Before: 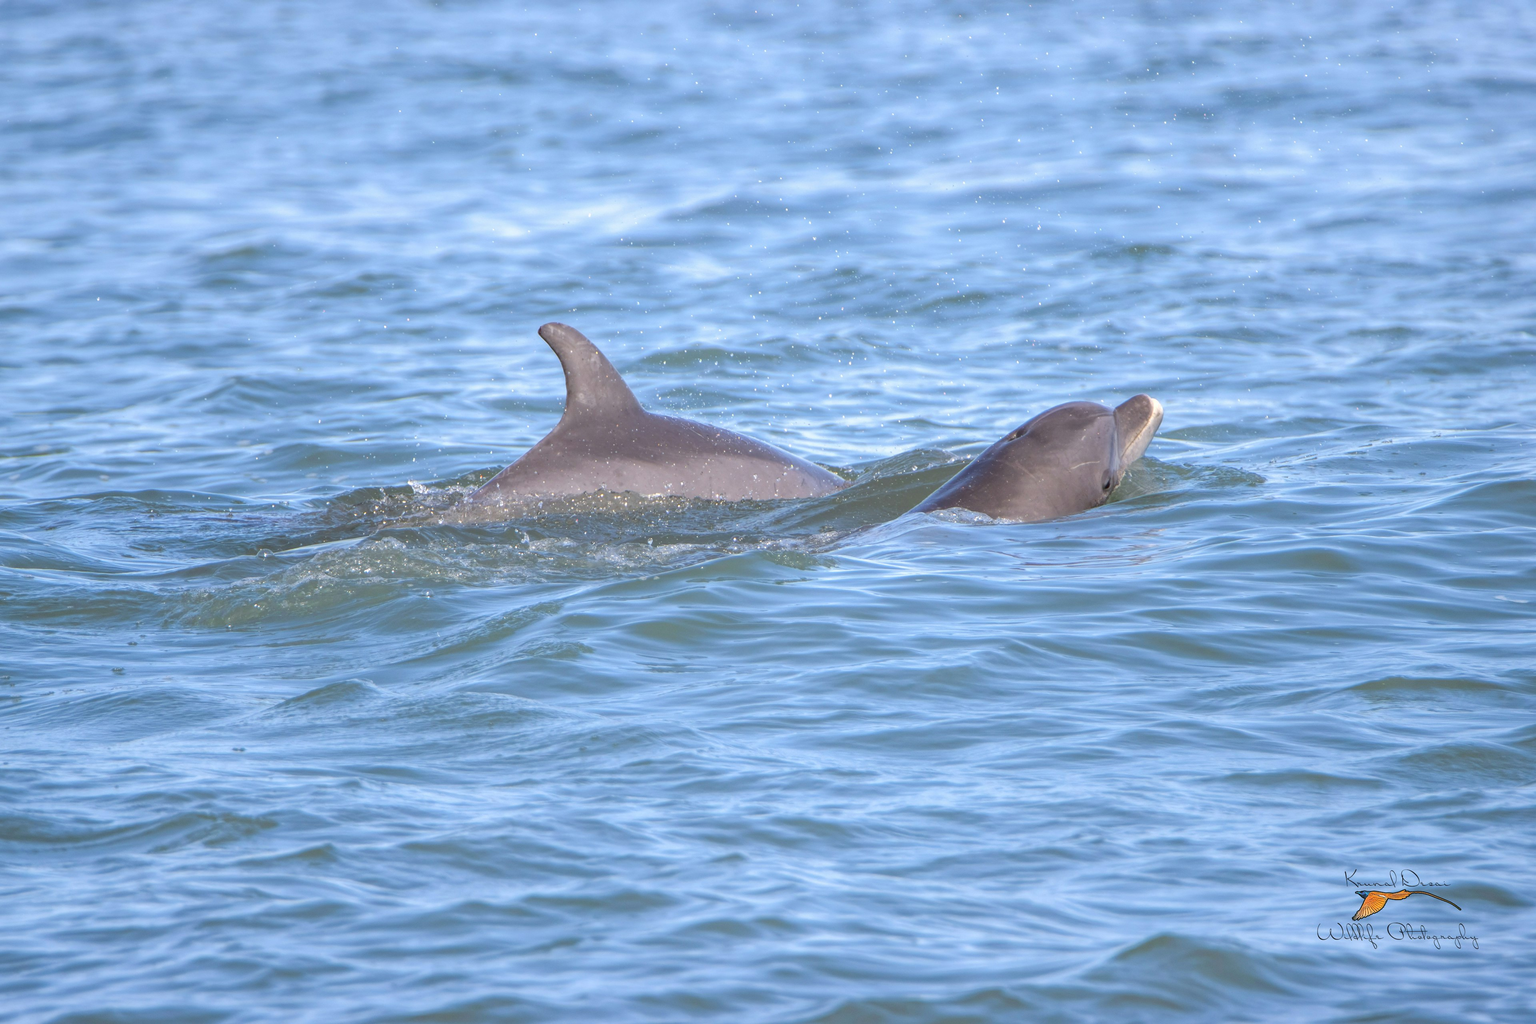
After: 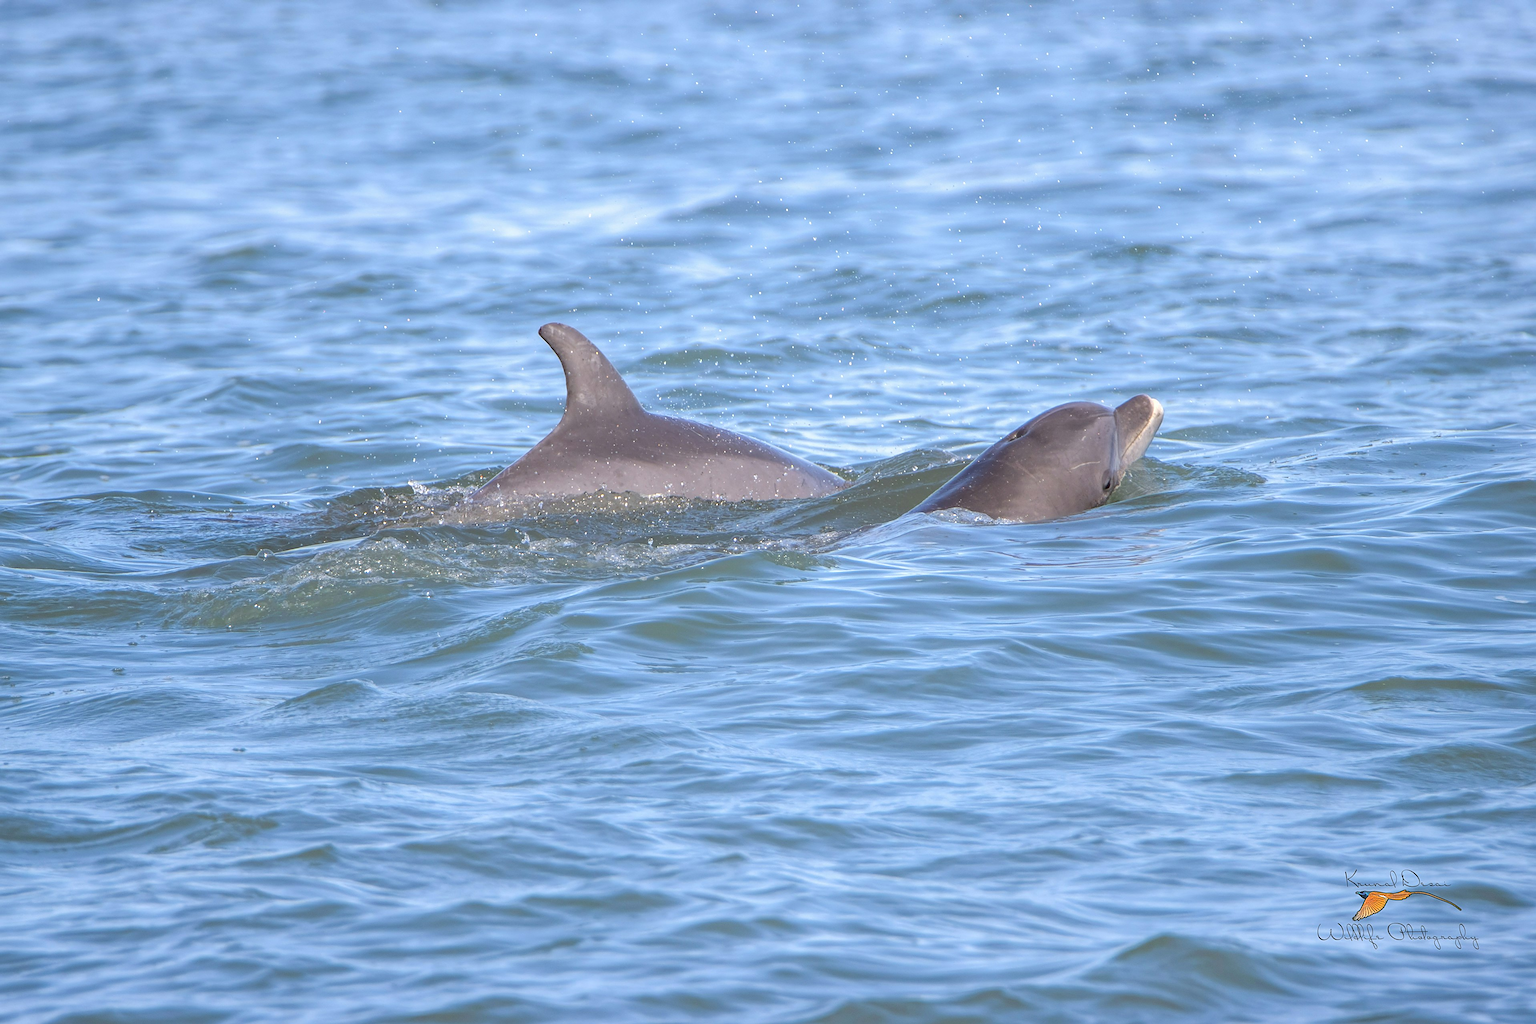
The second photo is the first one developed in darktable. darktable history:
sharpen: on, module defaults
rotate and perspective: crop left 0, crop top 0
